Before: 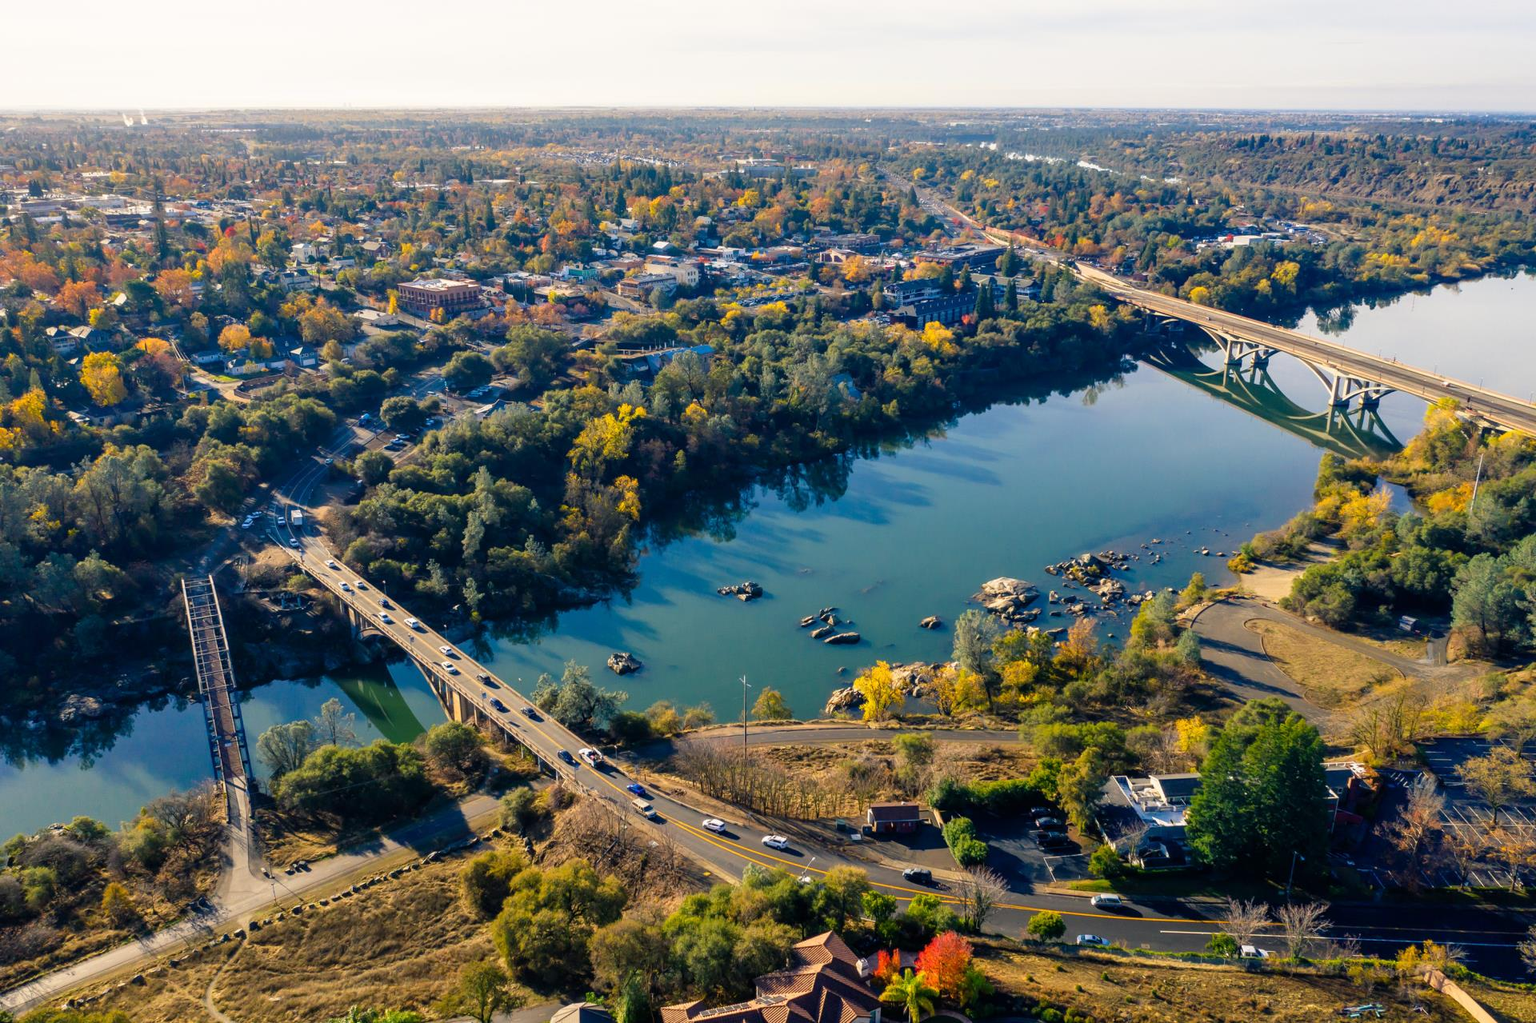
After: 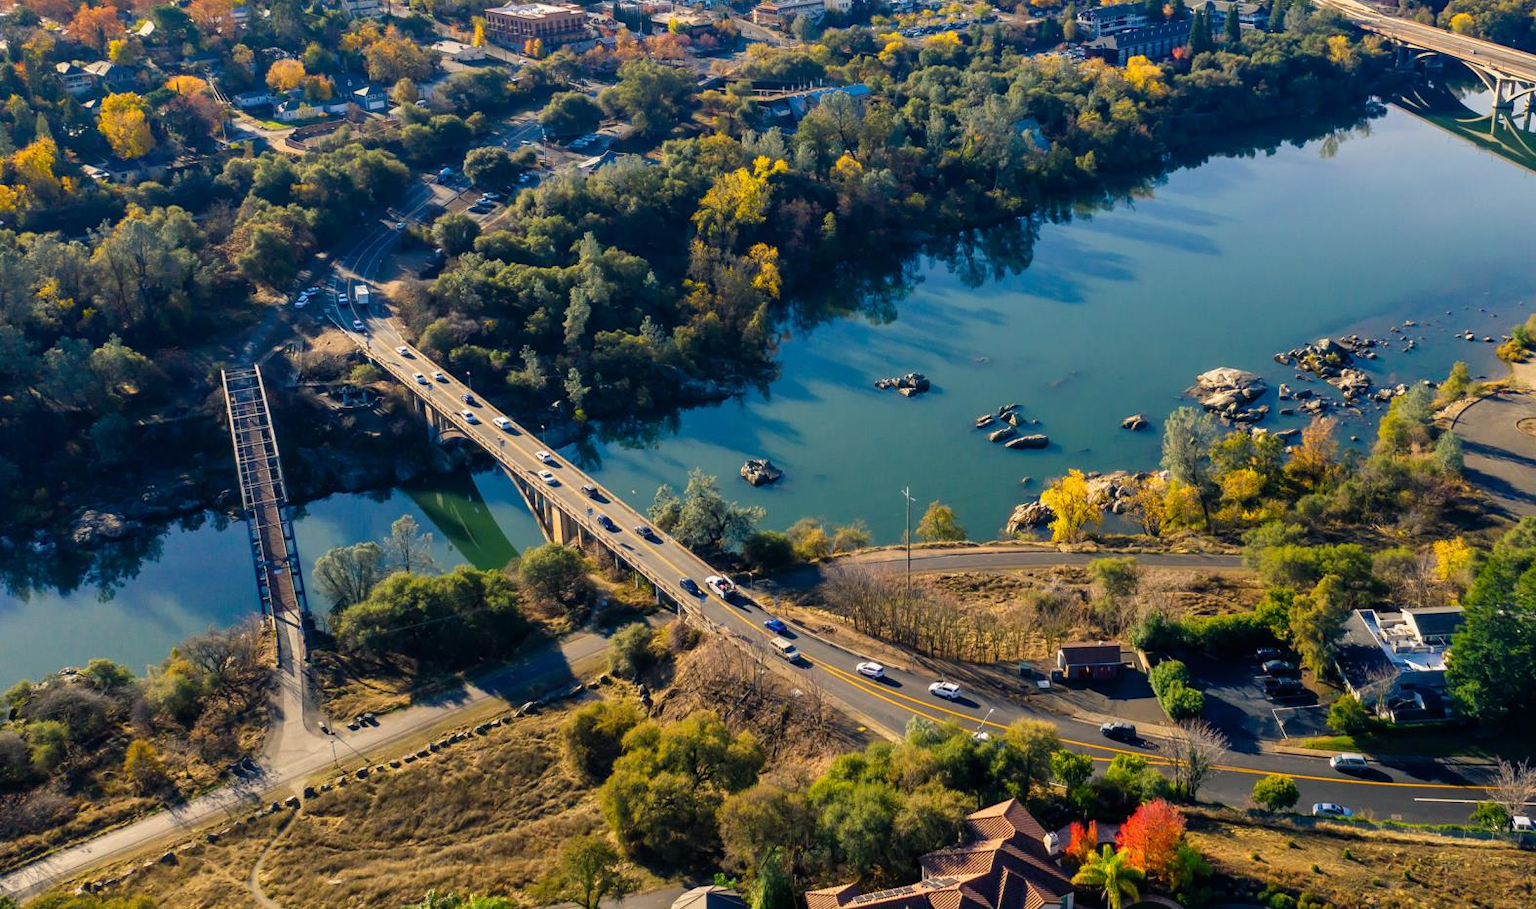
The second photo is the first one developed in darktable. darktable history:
crop: top 27.03%, right 17.958%
